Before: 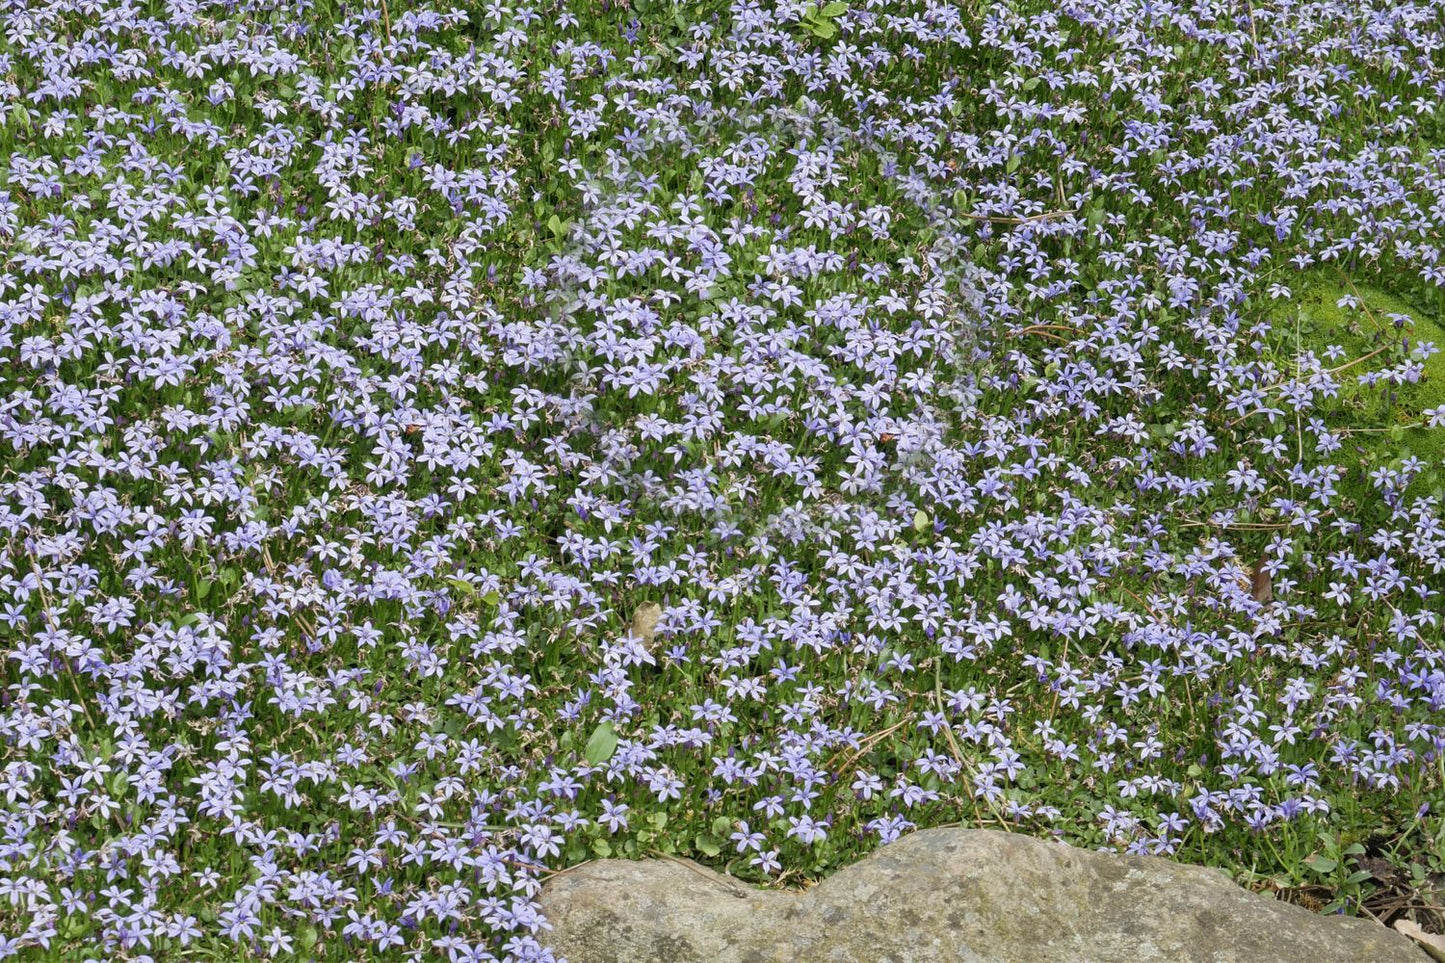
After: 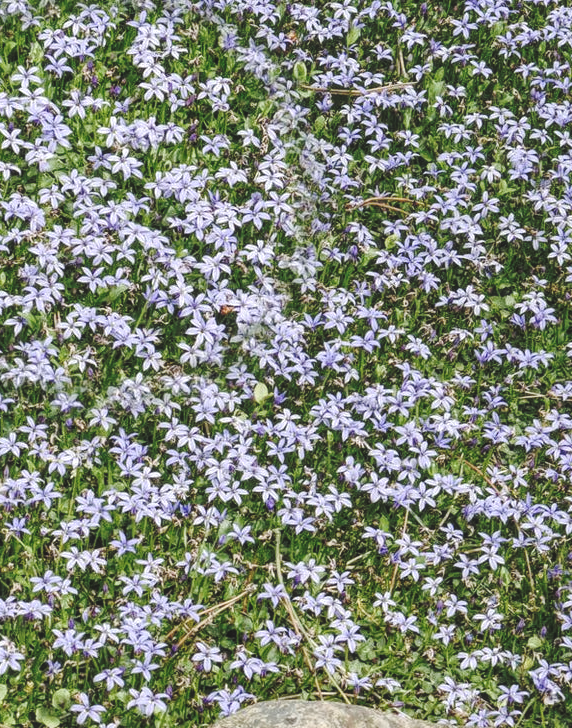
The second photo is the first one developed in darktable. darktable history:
local contrast: highlights 100%, shadows 100%, detail 200%, midtone range 0.2
shadows and highlights: low approximation 0.01, soften with gaussian
crop: left 45.721%, top 13.393%, right 14.118%, bottom 10.01%
base curve: curves: ch0 [(0, 0.024) (0.055, 0.065) (0.121, 0.166) (0.236, 0.319) (0.693, 0.726) (1, 1)], preserve colors none
